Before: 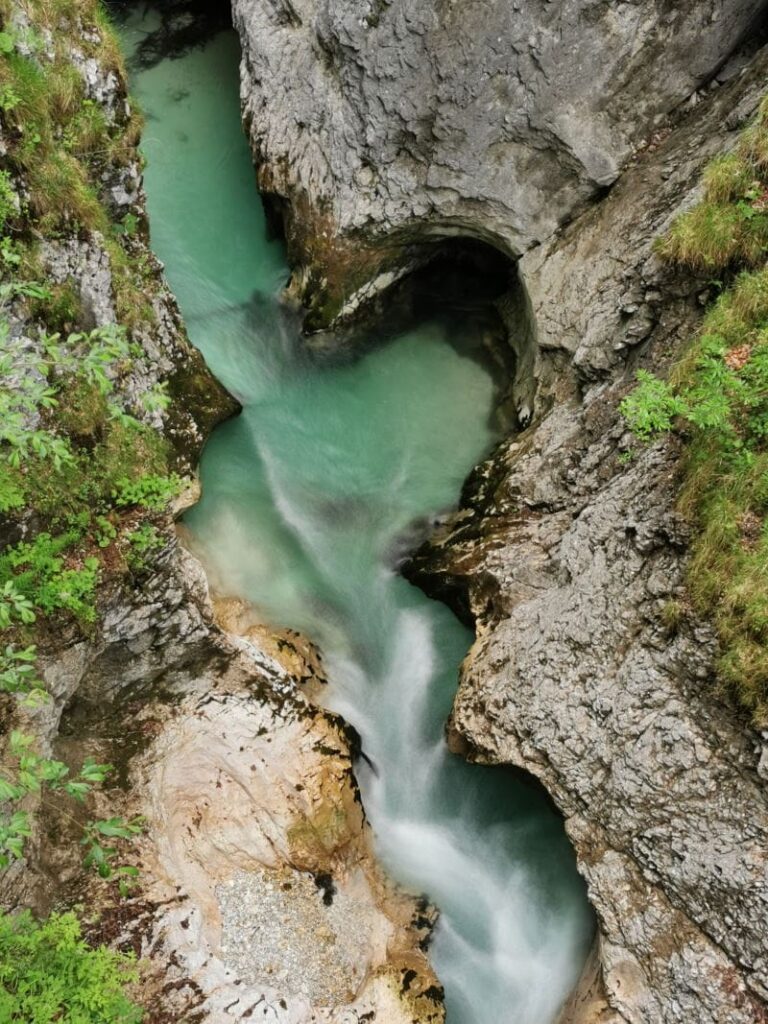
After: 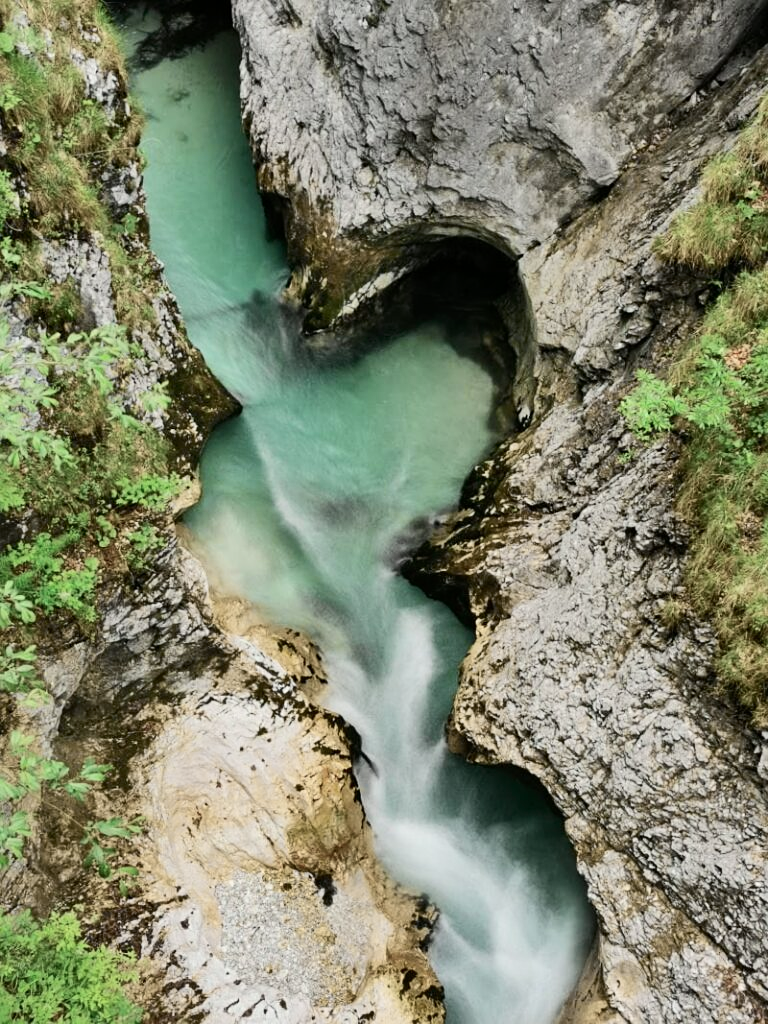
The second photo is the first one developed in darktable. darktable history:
sharpen: amount 0.2
shadows and highlights: shadows 60, soften with gaussian
tone curve: curves: ch0 [(0, 0) (0.078, 0.052) (0.236, 0.22) (0.427, 0.472) (0.508, 0.586) (0.654, 0.742) (0.793, 0.851) (0.994, 0.974)]; ch1 [(0, 0) (0.161, 0.092) (0.35, 0.33) (0.392, 0.392) (0.456, 0.456) (0.505, 0.502) (0.537, 0.518) (0.553, 0.534) (0.602, 0.579) (0.718, 0.718) (1, 1)]; ch2 [(0, 0) (0.346, 0.362) (0.411, 0.412) (0.502, 0.502) (0.531, 0.521) (0.586, 0.59) (0.621, 0.604) (1, 1)], color space Lab, independent channels, preserve colors none
